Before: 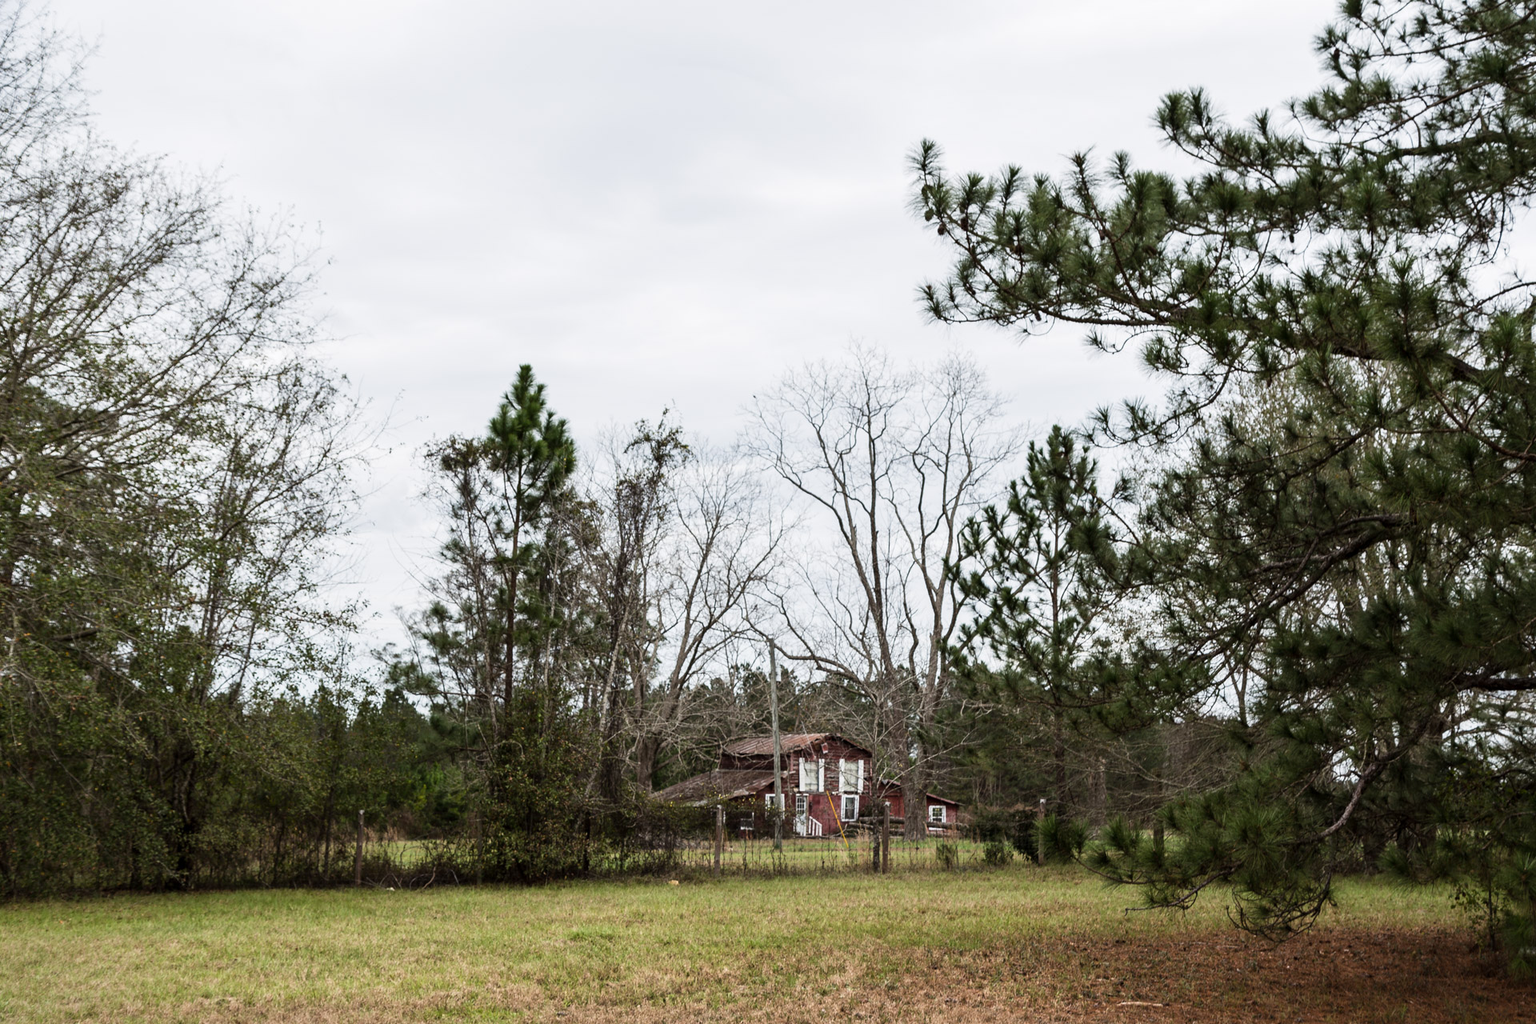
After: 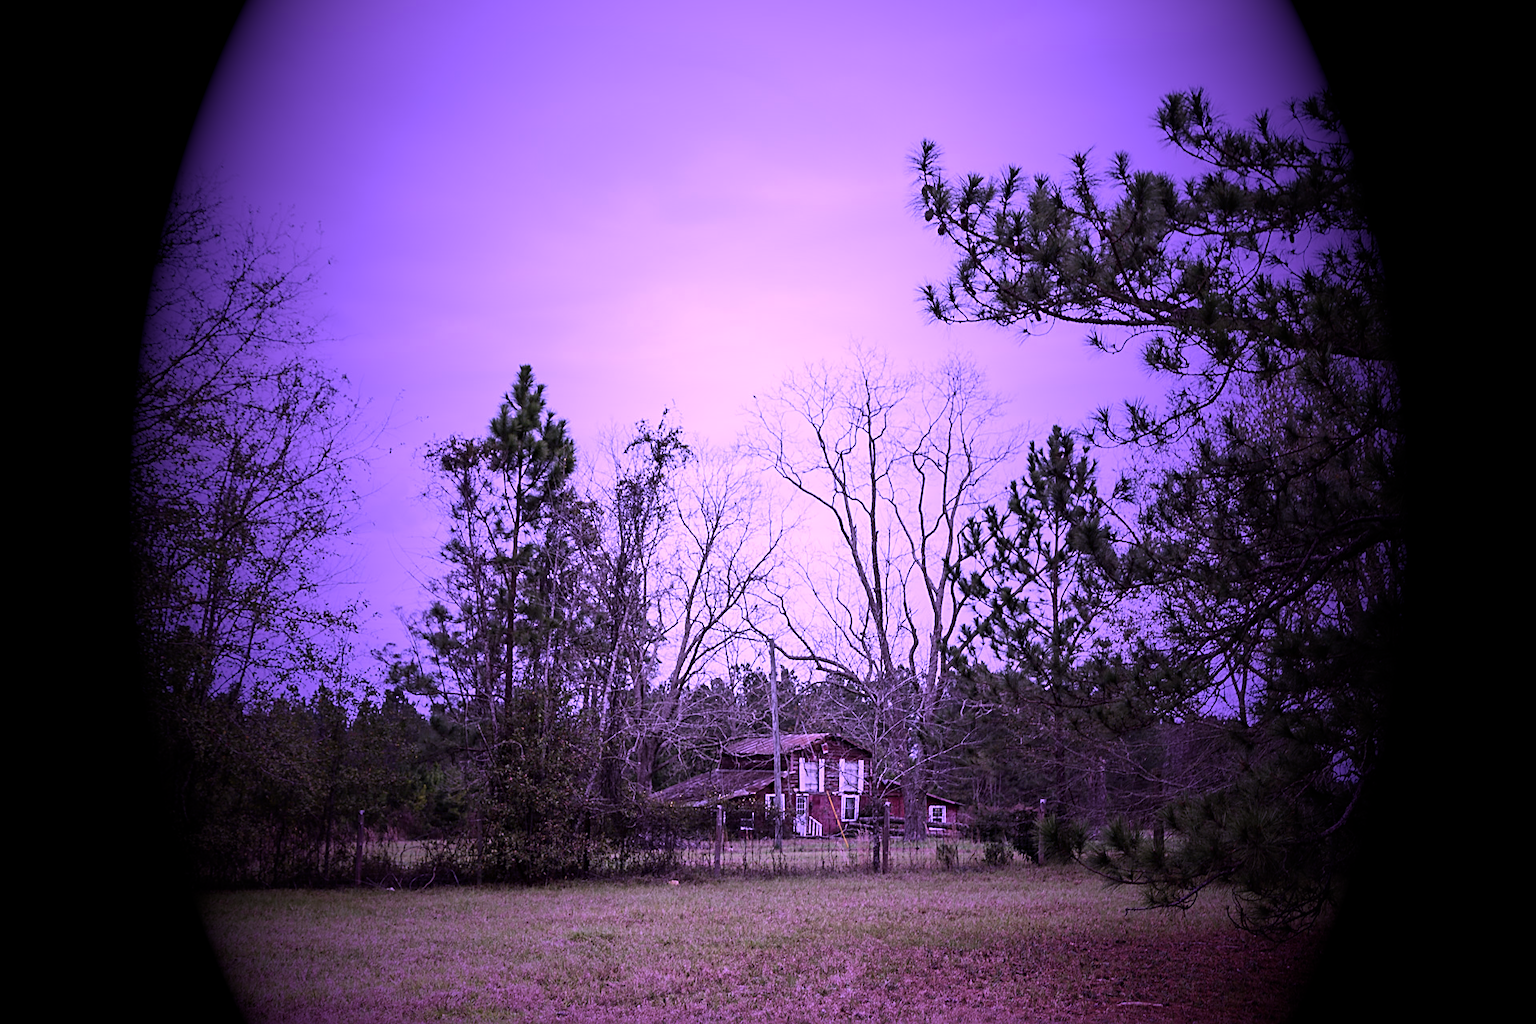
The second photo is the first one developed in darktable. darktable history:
vignetting: fall-off start 15.9%, fall-off radius 100%, brightness -1, saturation 0.5, width/height ratio 0.719
color calibration: illuminant custom, x 0.379, y 0.481, temperature 4443.07 K
sharpen: on, module defaults
